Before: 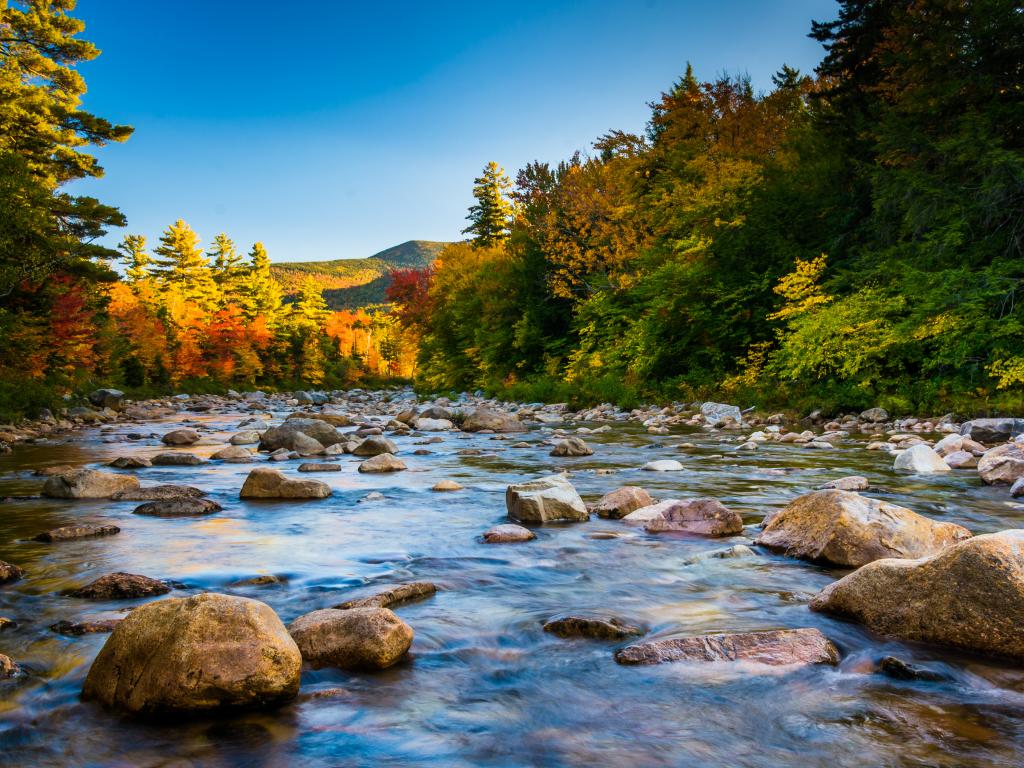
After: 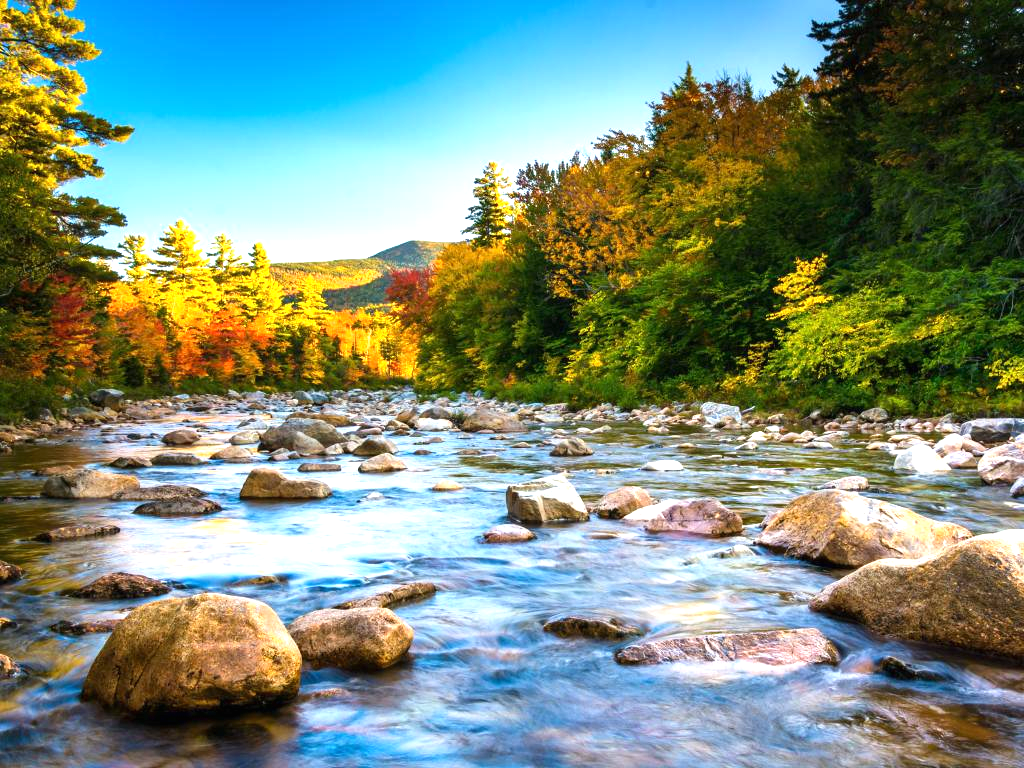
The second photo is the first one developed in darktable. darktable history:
exposure: black level correction 0, exposure 1 EV, compensate highlight preservation false
levels: black 0.071%, gray 59.37%, levels [0, 0.499, 1]
